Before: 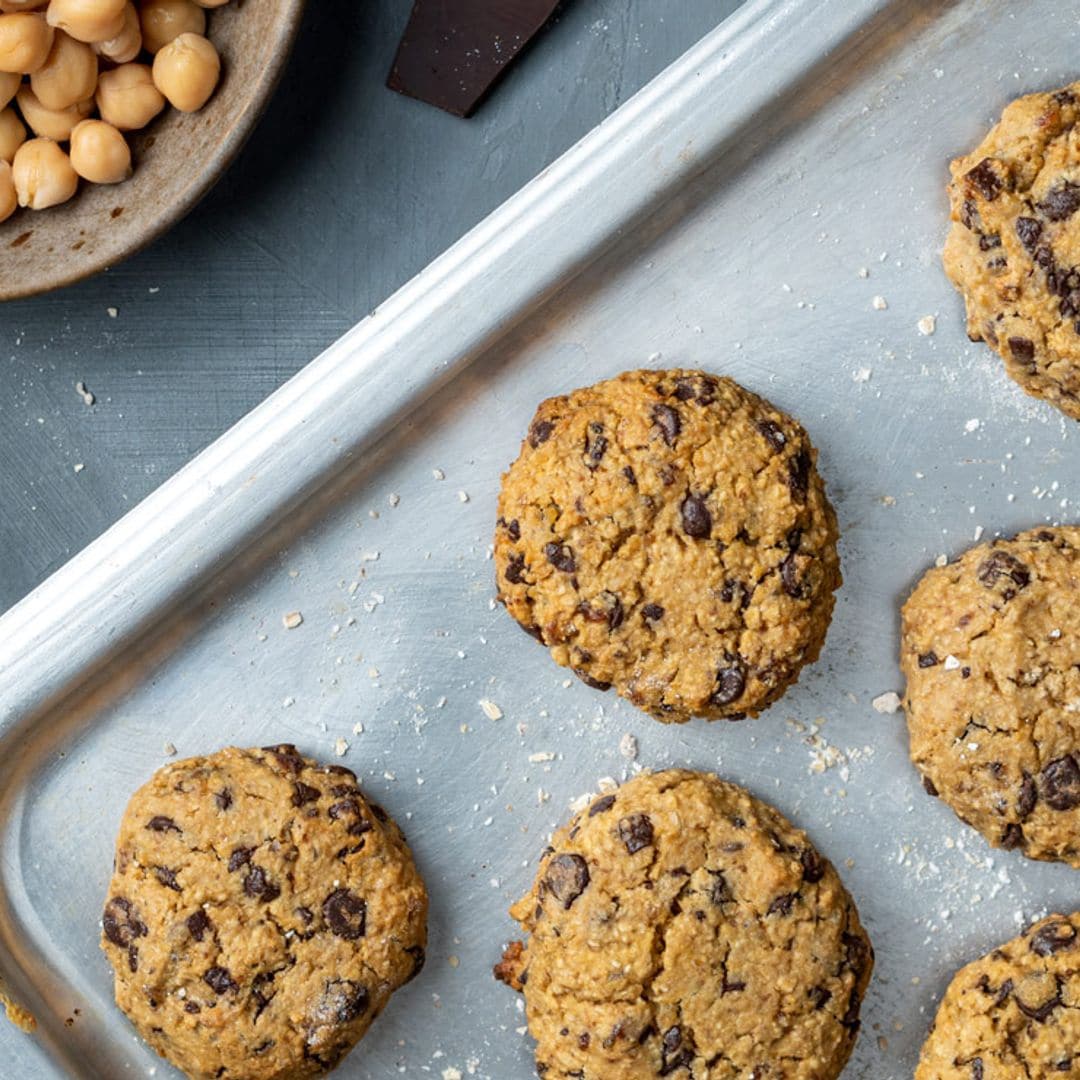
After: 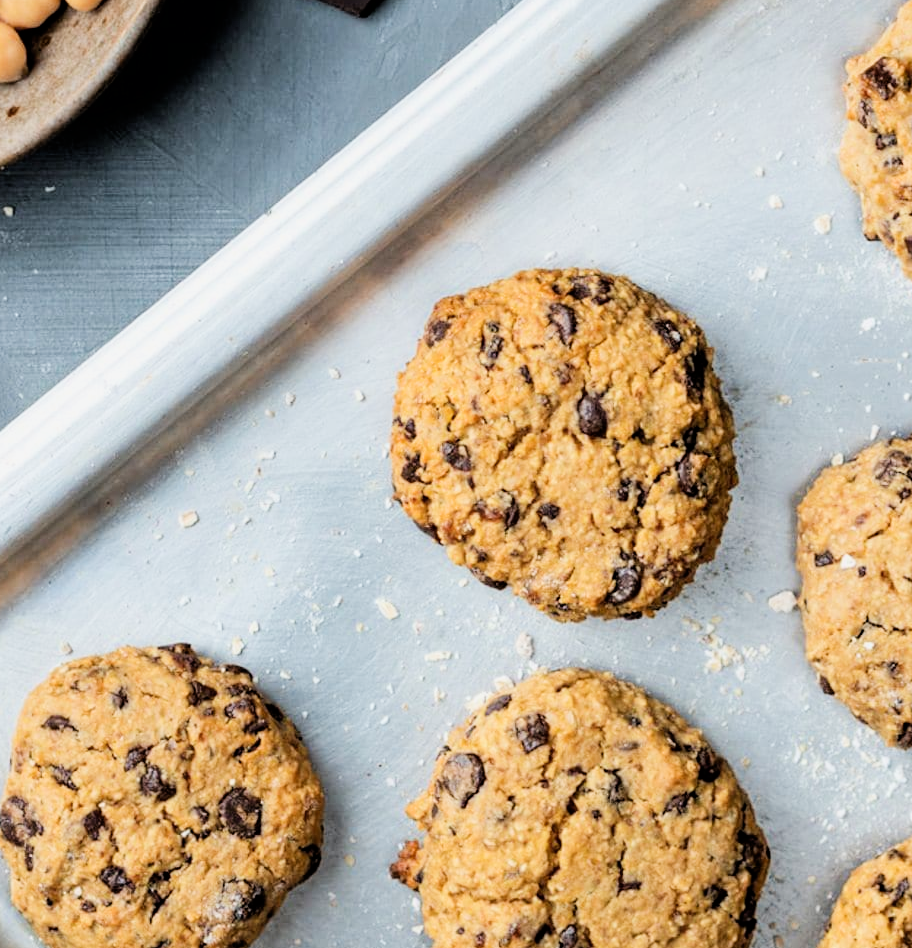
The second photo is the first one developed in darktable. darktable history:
exposure: black level correction 0, exposure 0.695 EV, compensate highlight preservation false
crop and rotate: left 9.657%, top 9.381%, right 5.89%, bottom 2.777%
filmic rgb: black relative exposure -5.04 EV, white relative exposure 3.98 EV, hardness 2.88, contrast 1.192
